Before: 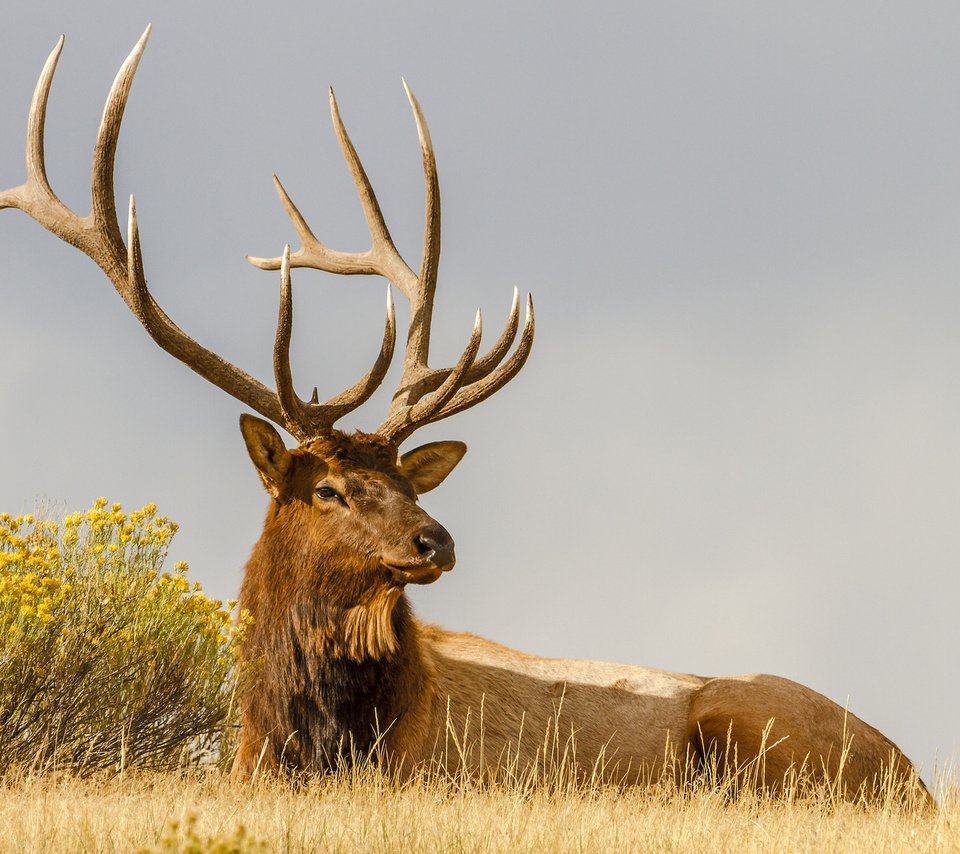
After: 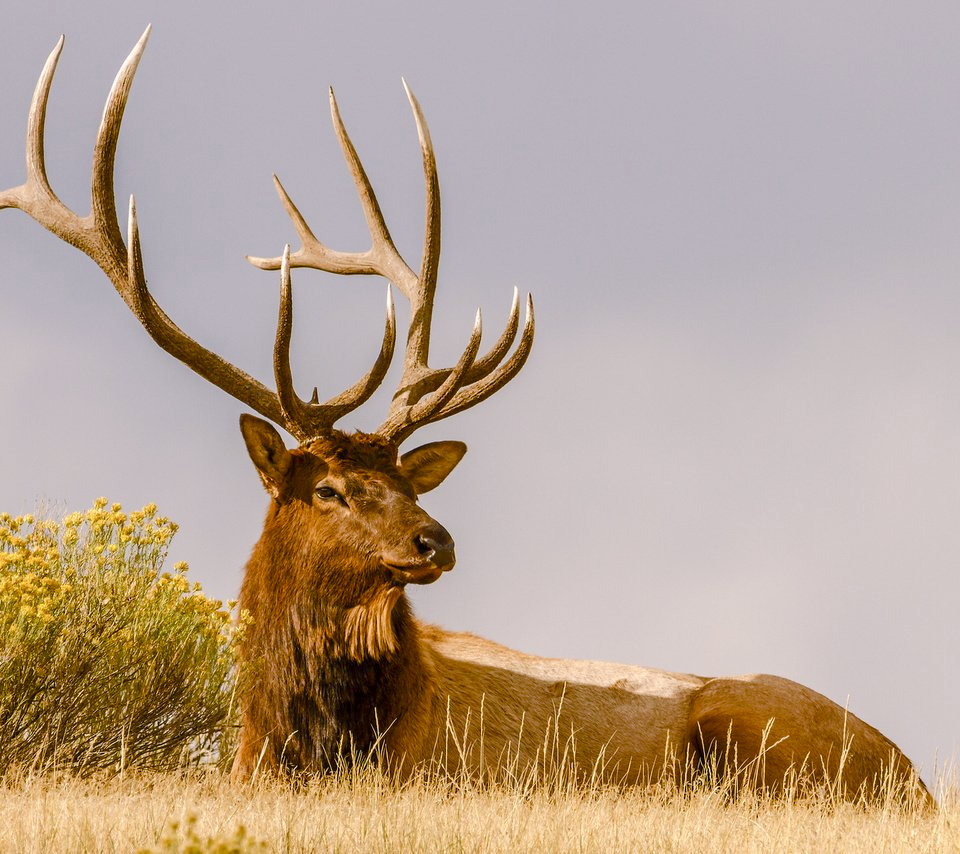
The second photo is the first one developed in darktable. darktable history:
color balance rgb: highlights gain › chroma 1.471%, highlights gain › hue 309.33°, perceptual saturation grading › global saturation 14.269%, perceptual saturation grading › highlights -30.88%, perceptual saturation grading › shadows 51.34%
